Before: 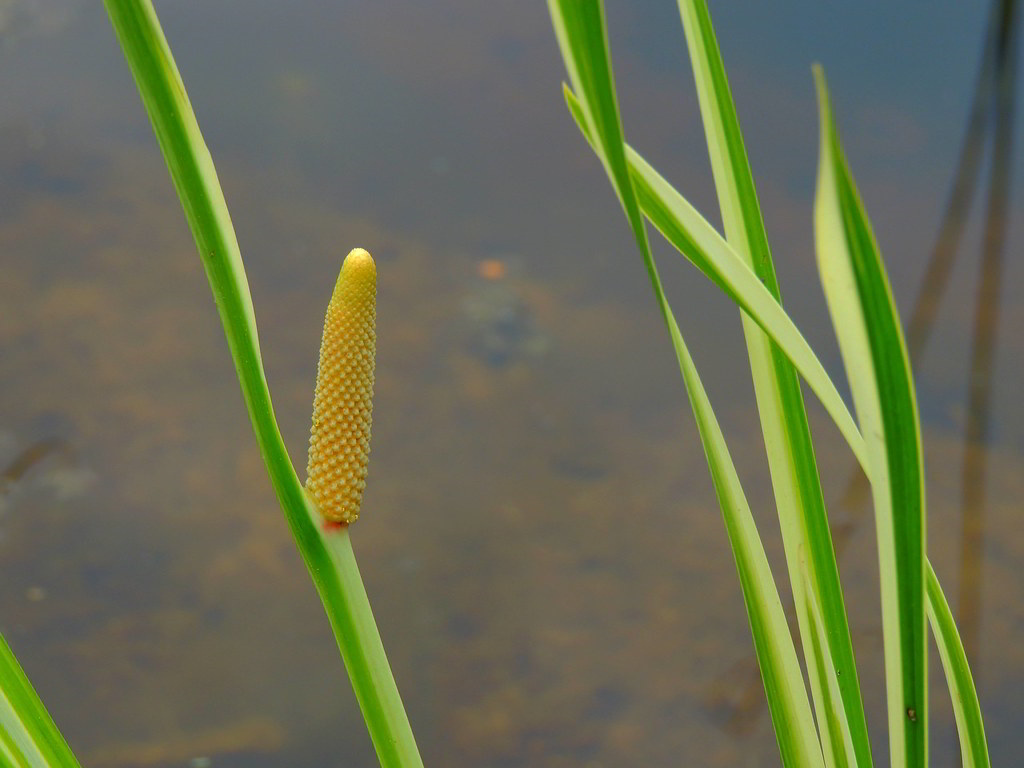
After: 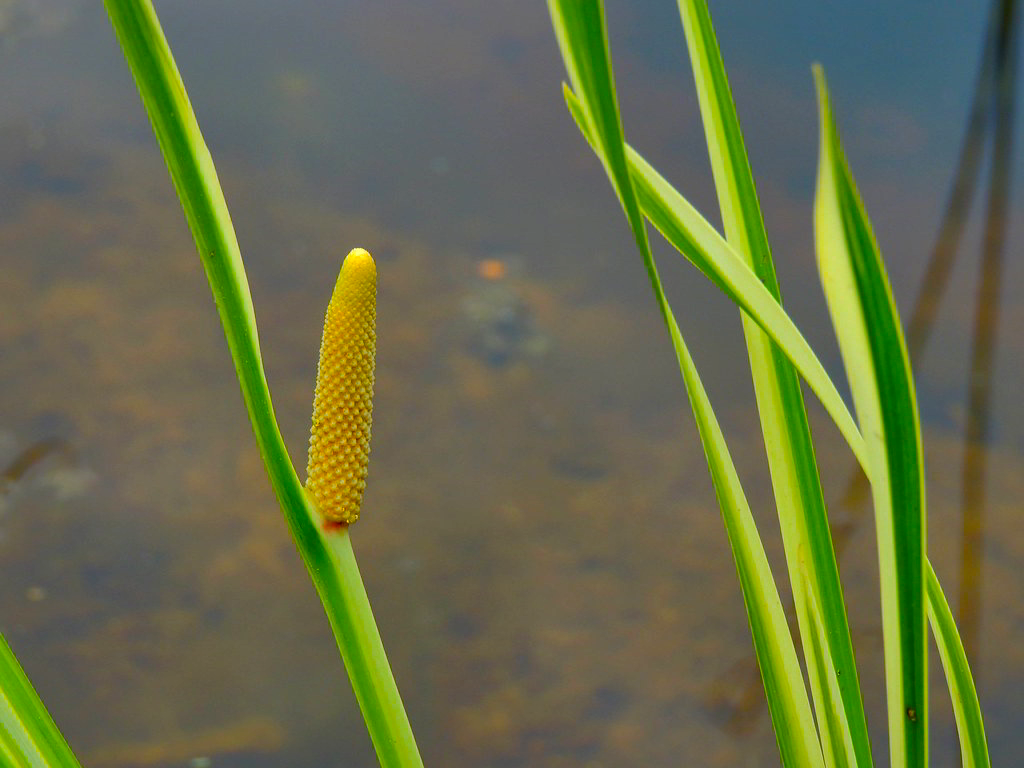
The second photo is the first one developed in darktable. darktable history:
color balance rgb: perceptual saturation grading › global saturation 34.05%, global vibrance 5.56%
tone equalizer: on, module defaults
local contrast: mode bilateral grid, contrast 20, coarseness 50, detail 141%, midtone range 0.2
exposure: exposure -0.04 EV, compensate highlight preservation false
